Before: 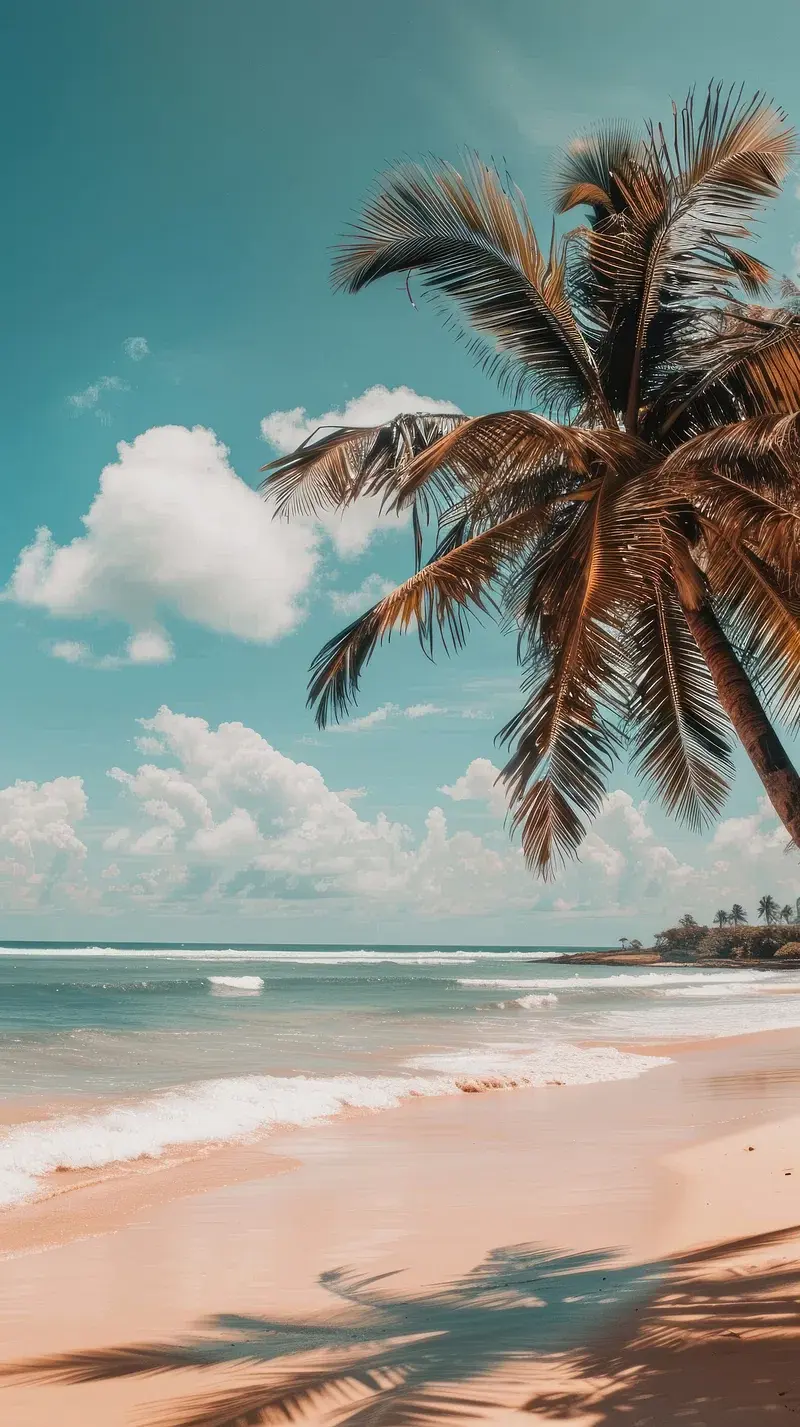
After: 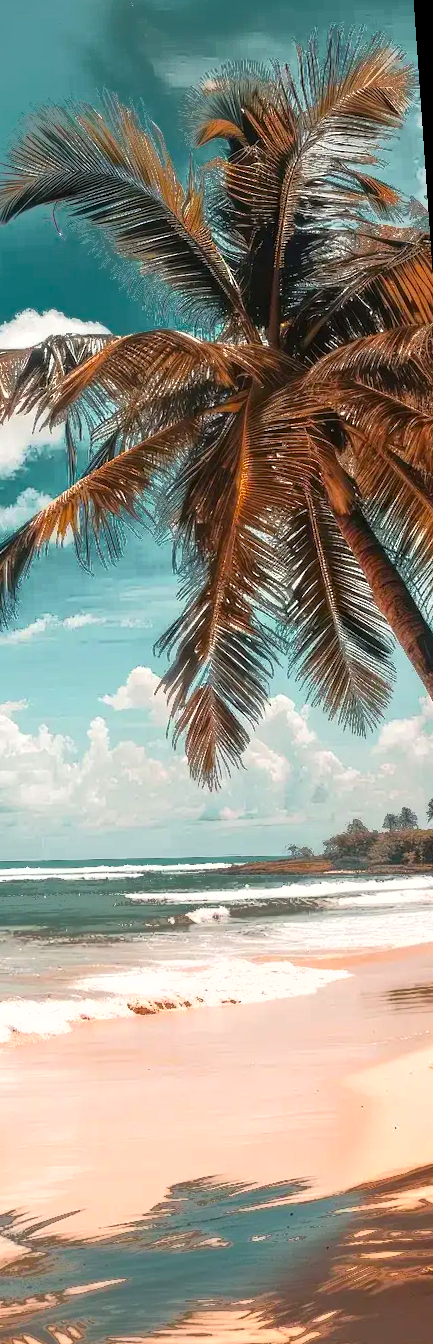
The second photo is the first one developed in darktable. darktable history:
exposure: exposure 0.657 EV, compensate highlight preservation false
tone equalizer: on, module defaults
crop: left 41.402%
shadows and highlights: shadows -20, white point adjustment -2, highlights -35
rotate and perspective: rotation -1.68°, lens shift (vertical) -0.146, crop left 0.049, crop right 0.912, crop top 0.032, crop bottom 0.96
fill light: exposure -0.73 EV, center 0.69, width 2.2
color balance: output saturation 110%
